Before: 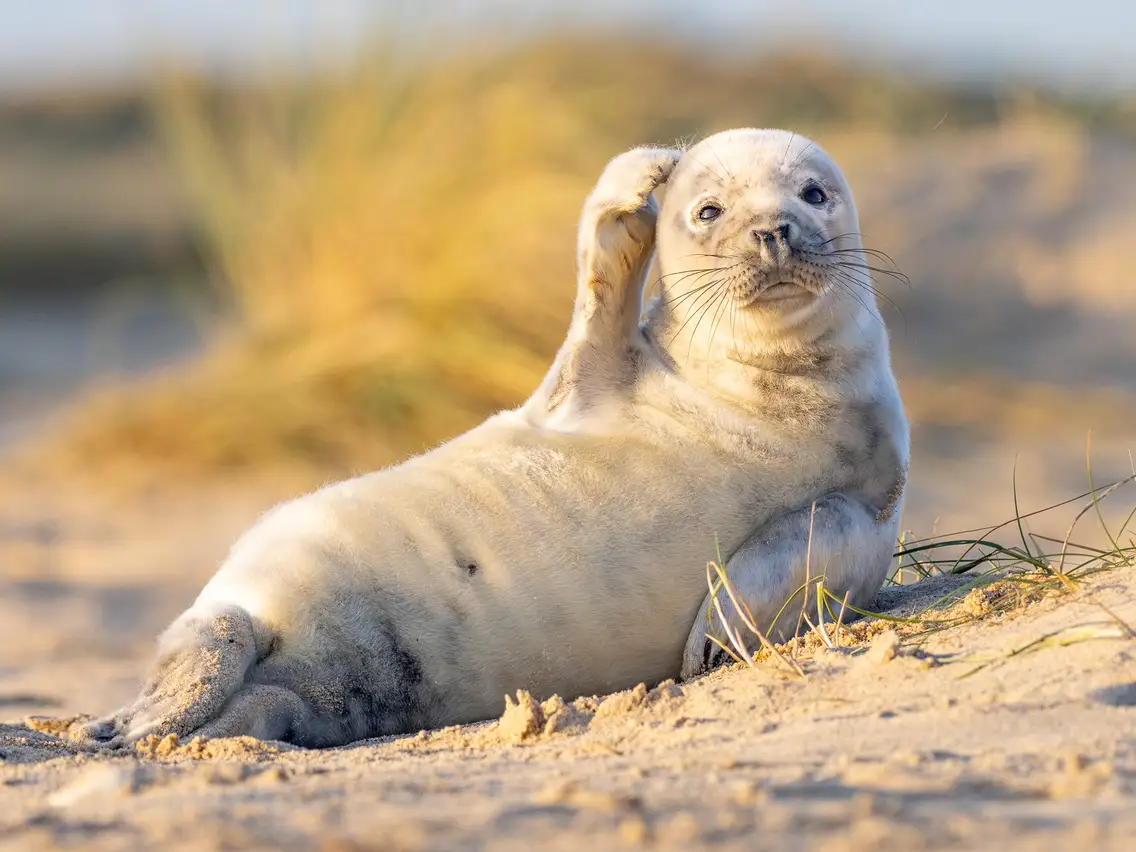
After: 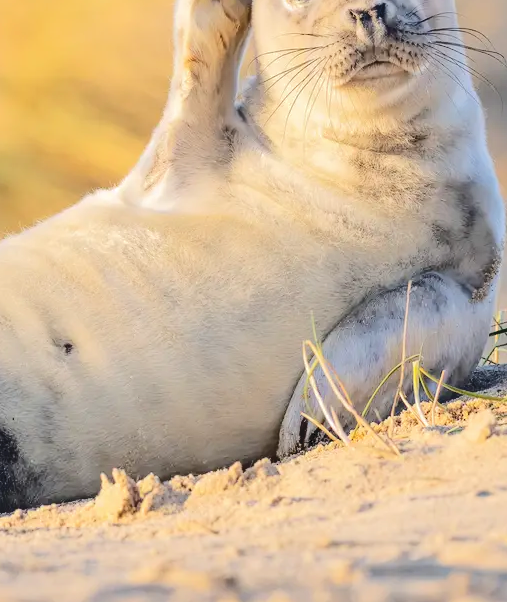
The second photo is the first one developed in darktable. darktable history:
tone curve: curves: ch0 [(0, 0) (0.003, 0.079) (0.011, 0.083) (0.025, 0.088) (0.044, 0.095) (0.069, 0.106) (0.1, 0.115) (0.136, 0.127) (0.177, 0.152) (0.224, 0.198) (0.277, 0.263) (0.335, 0.371) (0.399, 0.483) (0.468, 0.582) (0.543, 0.664) (0.623, 0.726) (0.709, 0.793) (0.801, 0.842) (0.898, 0.896) (1, 1)], color space Lab, independent channels, preserve colors none
crop: left 35.598%, top 25.939%, right 19.744%, bottom 3.386%
